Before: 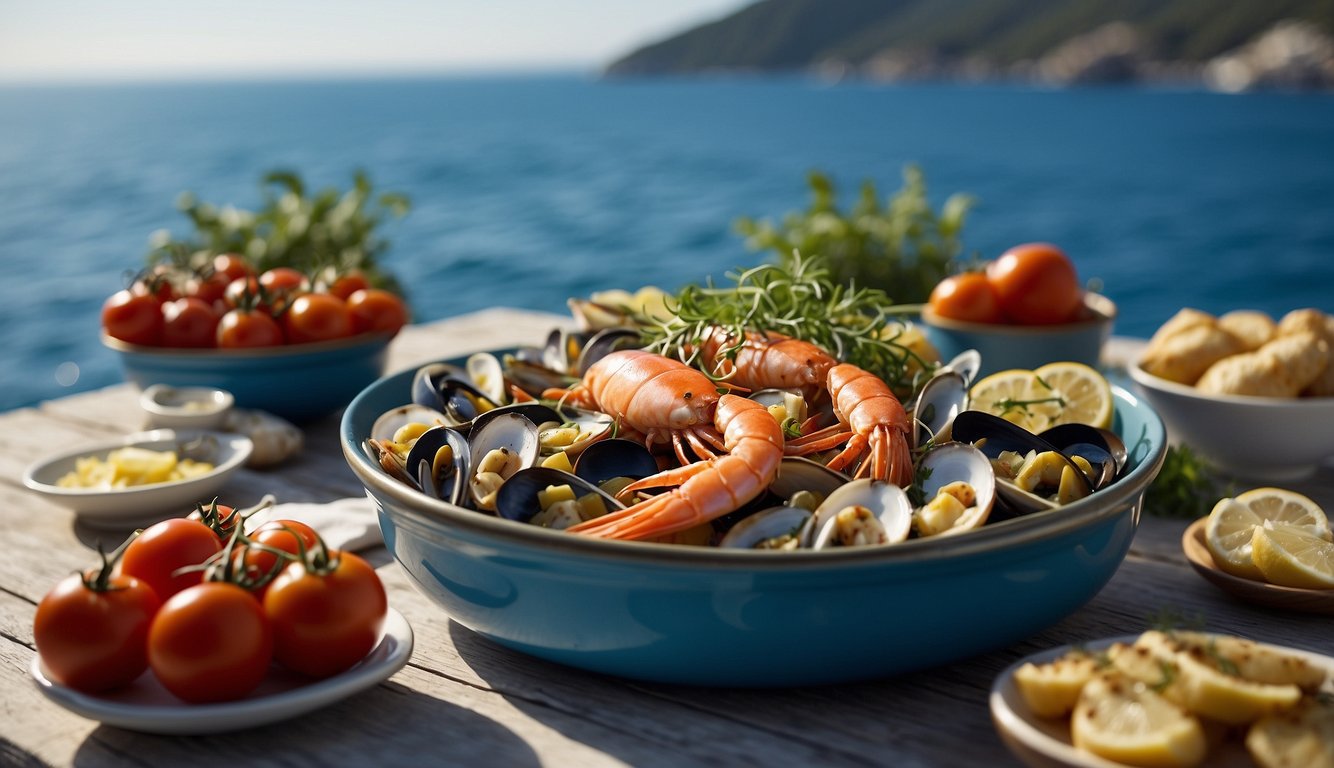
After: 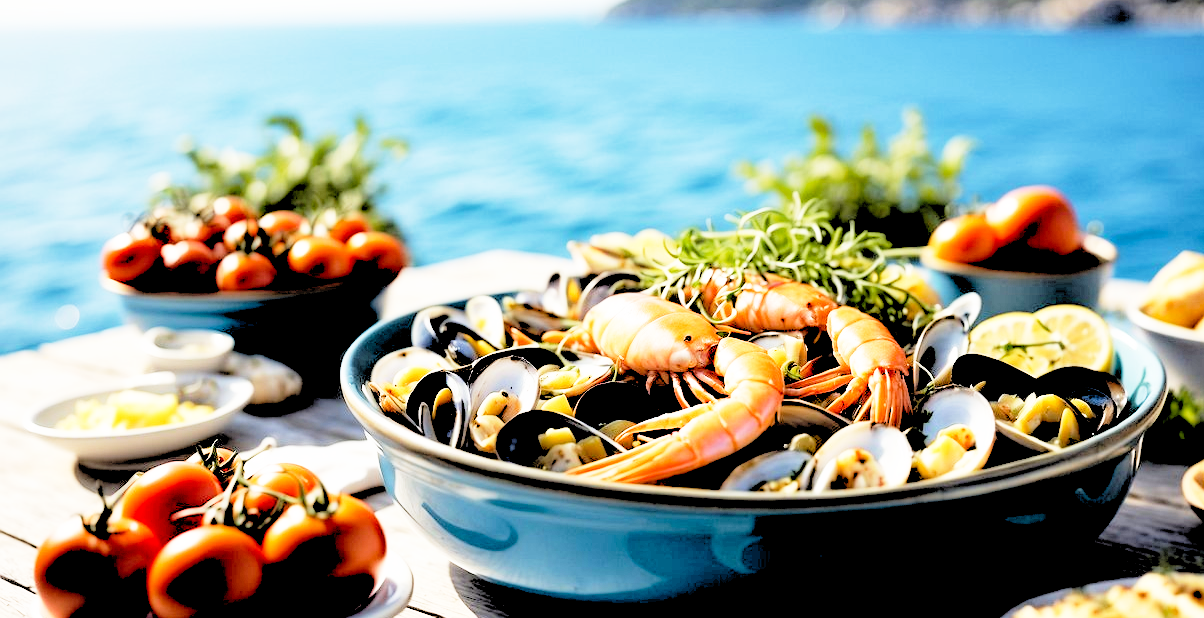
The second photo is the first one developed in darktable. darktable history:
crop: top 7.49%, right 9.717%, bottom 11.943%
base curve: curves: ch0 [(0, 0) (0.012, 0.01) (0.073, 0.168) (0.31, 0.711) (0.645, 0.957) (1, 1)], preserve colors none
rgb levels: levels [[0.027, 0.429, 0.996], [0, 0.5, 1], [0, 0.5, 1]]
